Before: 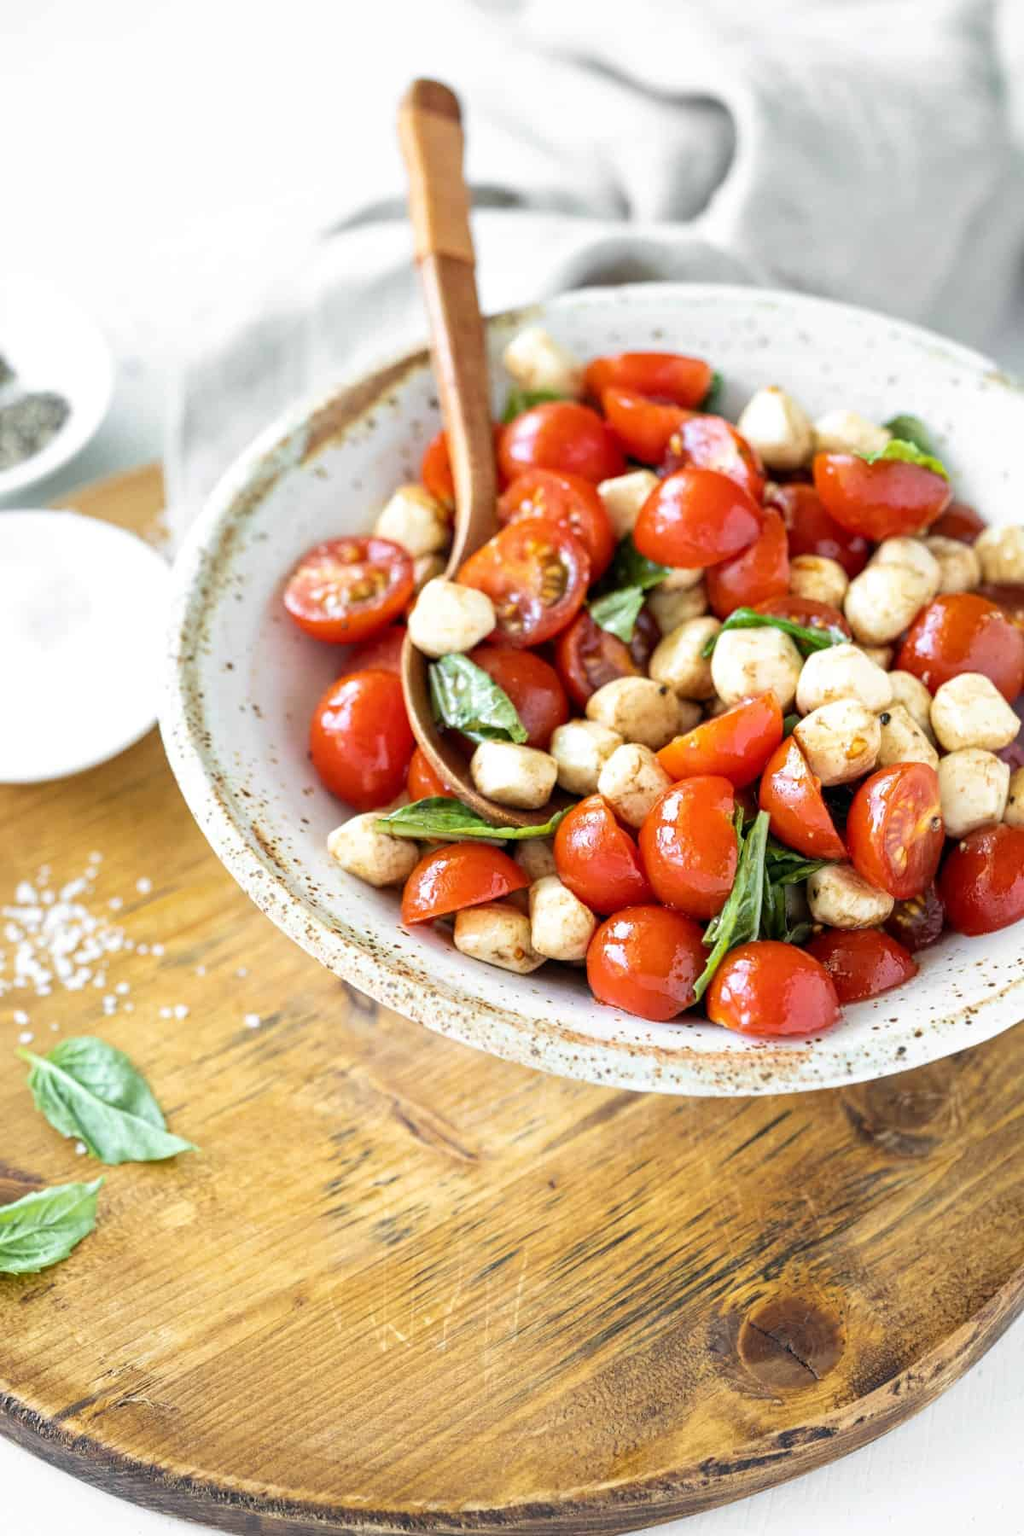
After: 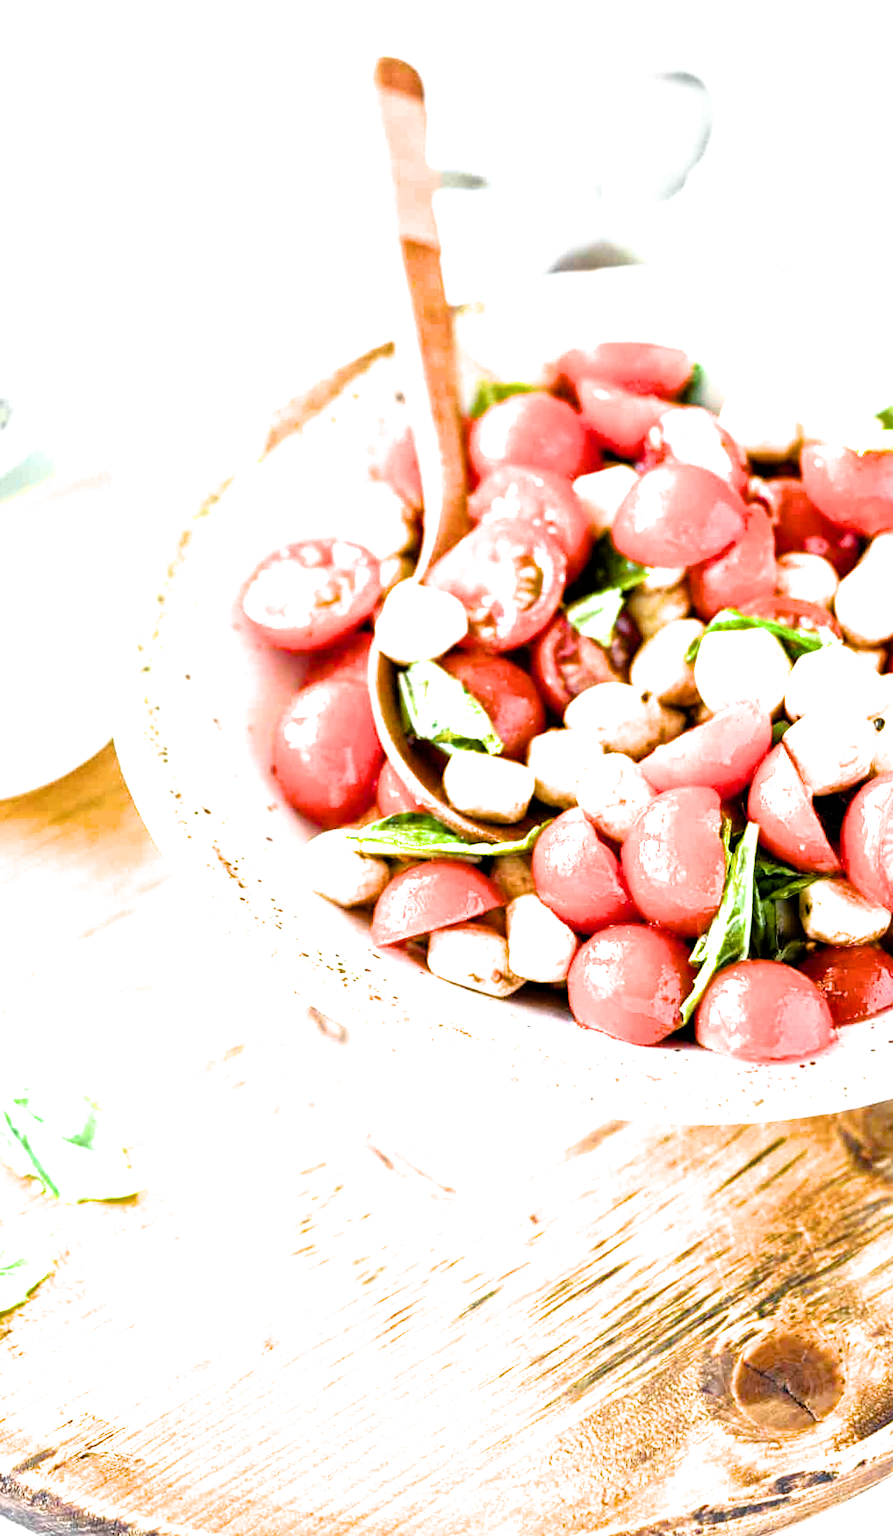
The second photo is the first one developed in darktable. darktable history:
crop and rotate: angle 0.685°, left 4.145%, top 0.967%, right 11.582%, bottom 2.404%
filmic rgb: black relative exposure -8.19 EV, white relative exposure 2.2 EV, target white luminance 99.896%, hardness 7.18, latitude 74.61%, contrast 1.319, highlights saturation mix -2.98%, shadows ↔ highlights balance 29.93%, iterations of high-quality reconstruction 0
exposure: exposure 1.162 EV, compensate highlight preservation false
color balance rgb: perceptual saturation grading › global saturation 27.541%, perceptual saturation grading › highlights -25.665%, perceptual saturation grading › shadows 25.262%, global vibrance 40.818%
